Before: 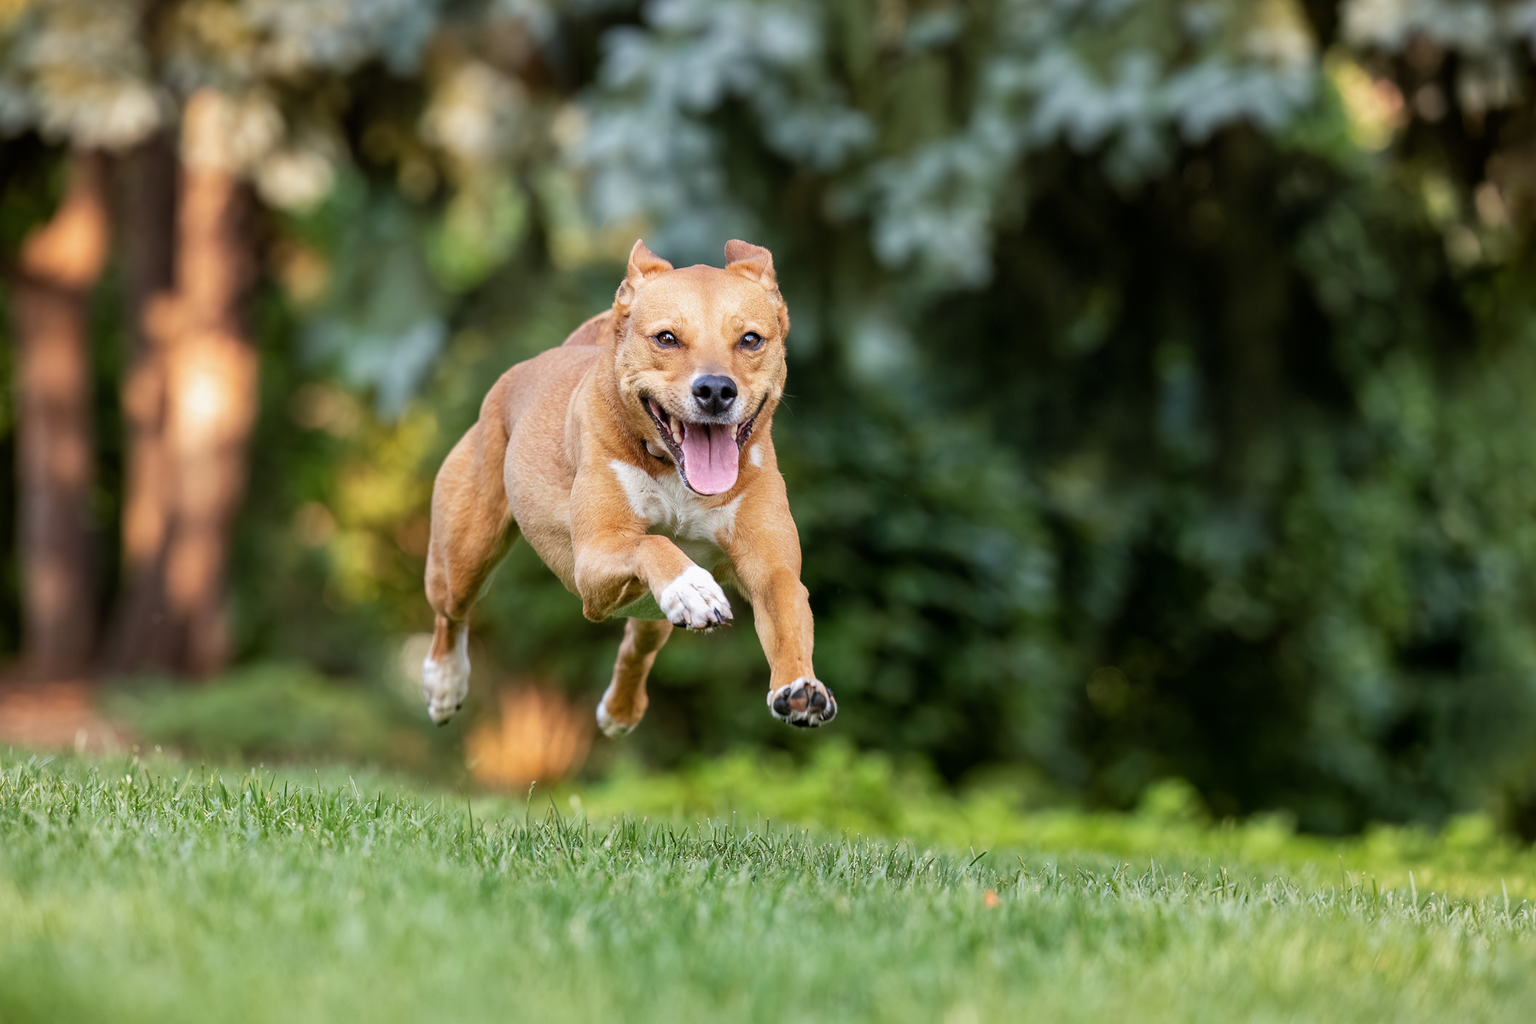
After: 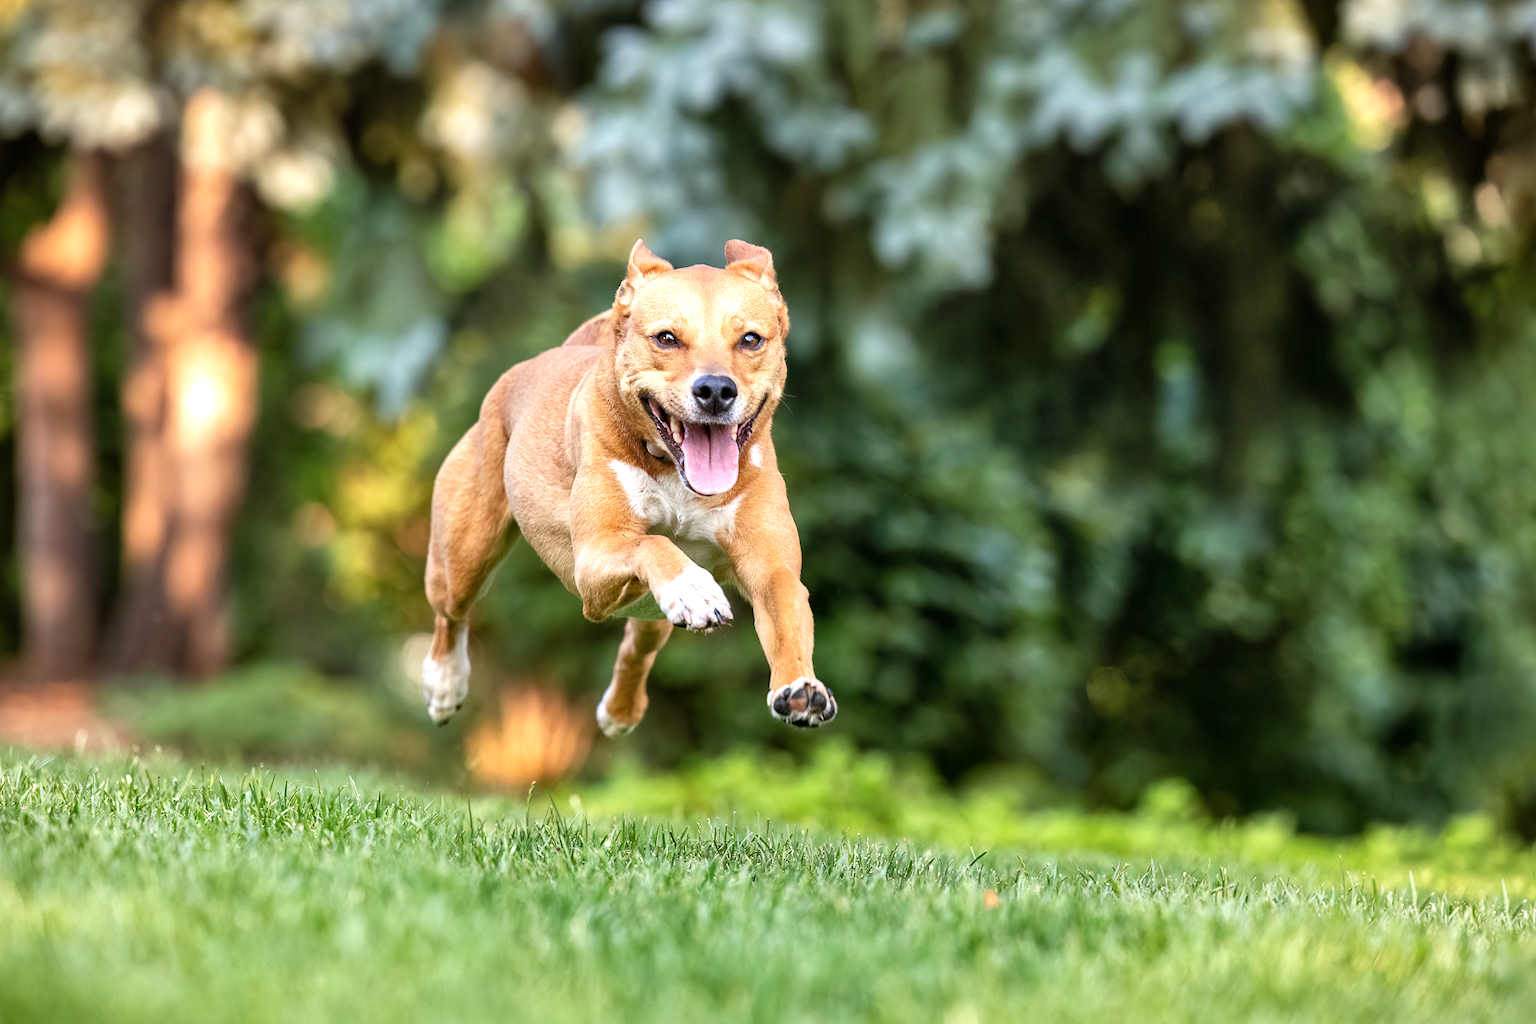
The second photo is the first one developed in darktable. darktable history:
exposure: exposure 0.6 EV, compensate highlight preservation false
shadows and highlights: soften with gaussian
